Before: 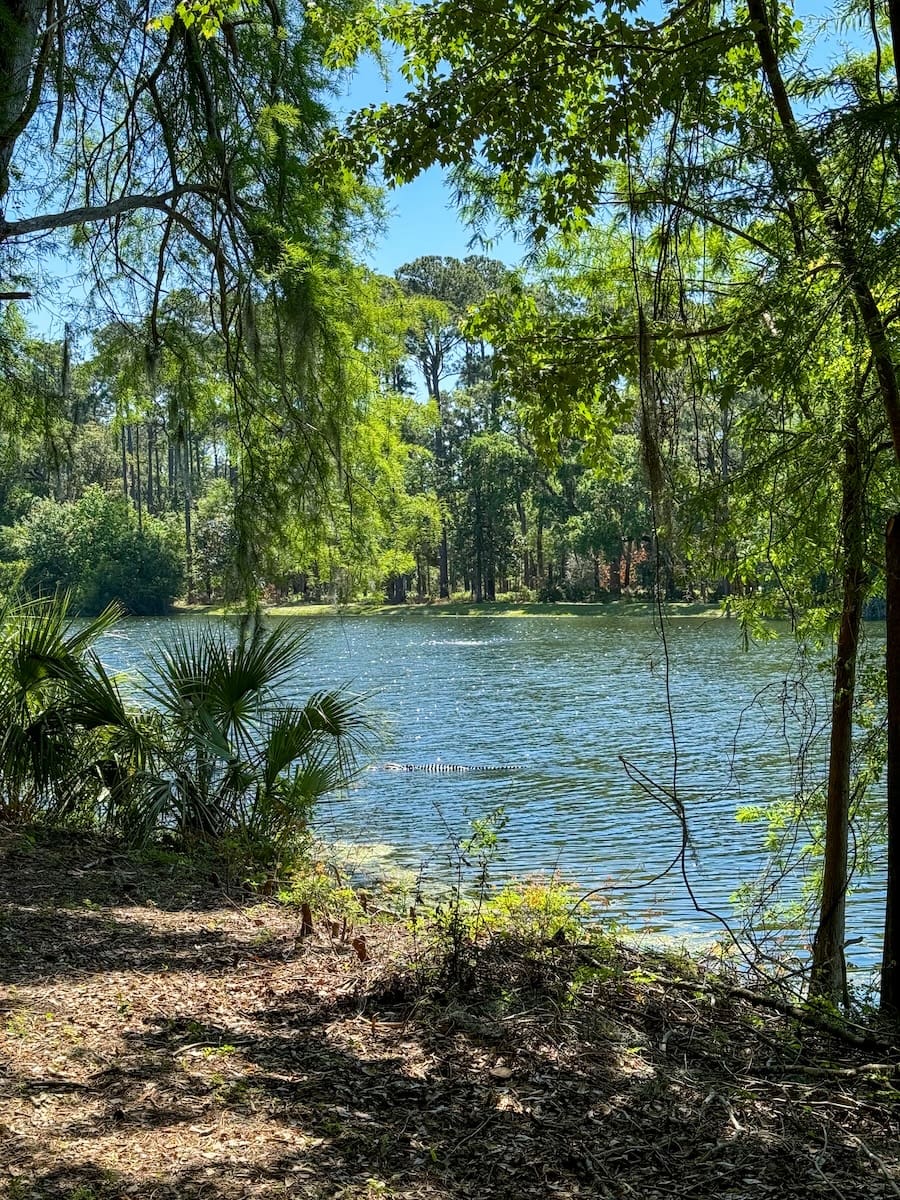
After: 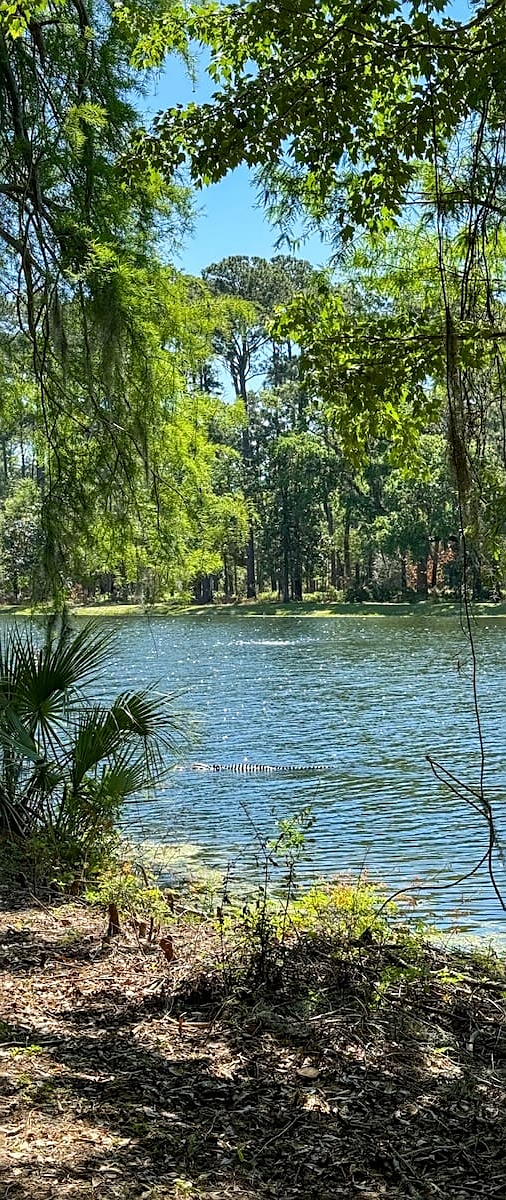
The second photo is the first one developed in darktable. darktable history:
crop: left 21.496%, right 22.254%
sharpen: radius 1.864, amount 0.398, threshold 1.271
